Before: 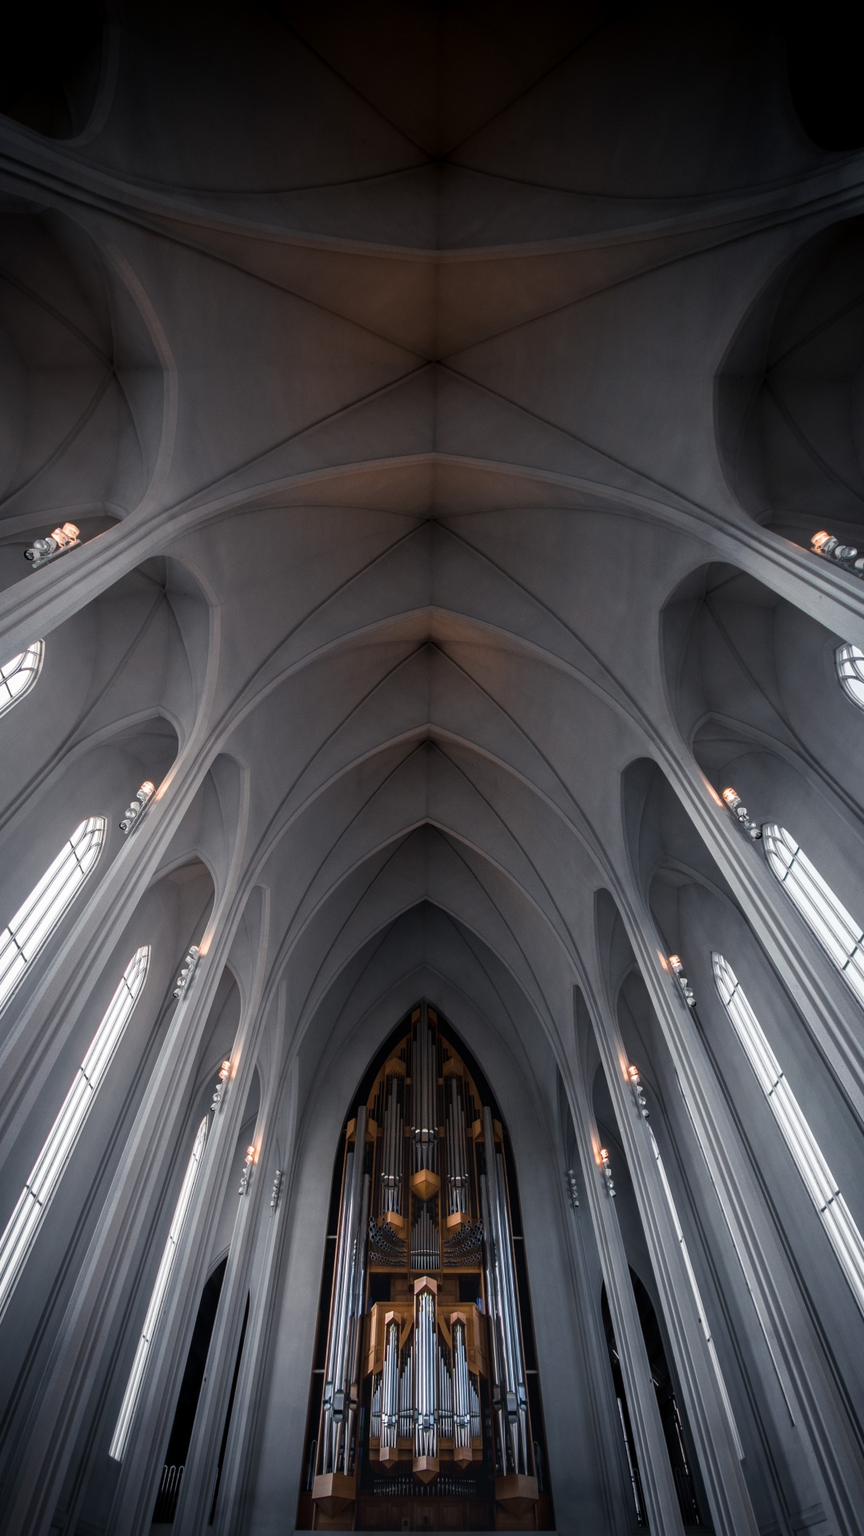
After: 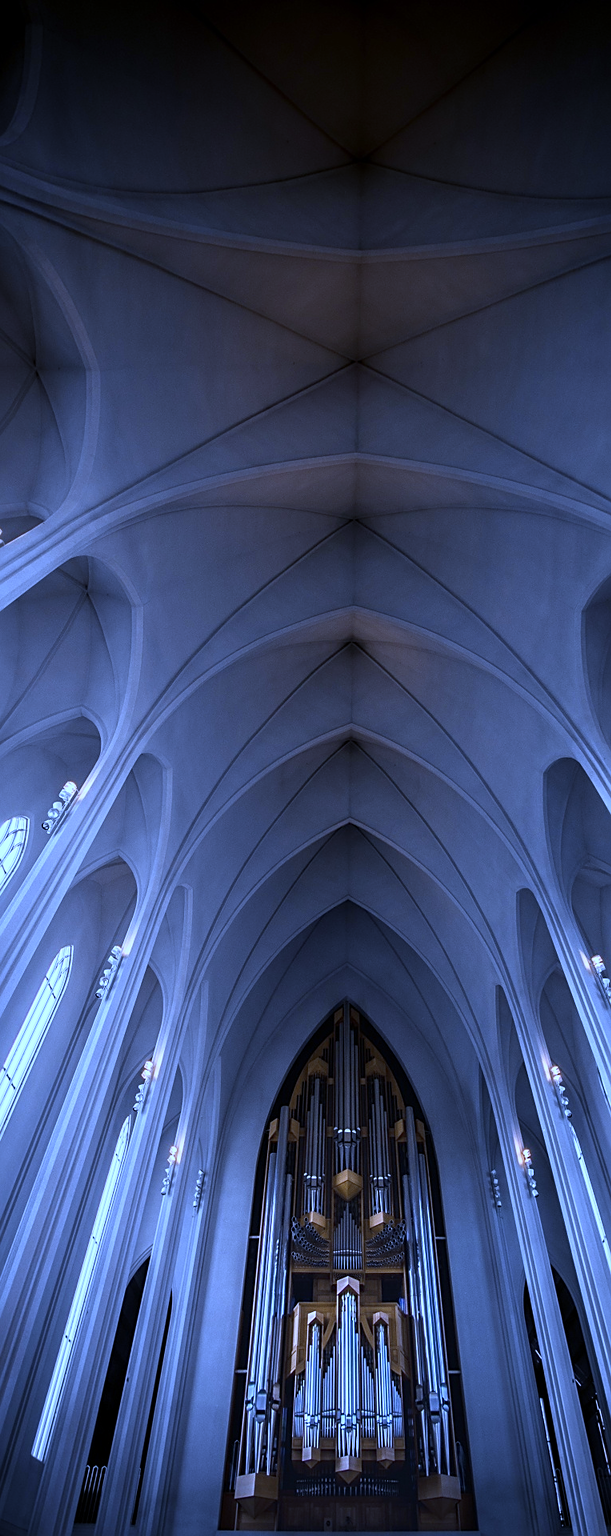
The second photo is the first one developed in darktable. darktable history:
sharpen: on, module defaults
crop and rotate: left 9.061%, right 20.142%
white balance: red 0.766, blue 1.537
base curve: curves: ch0 [(0, 0) (0.666, 0.806) (1, 1)]
